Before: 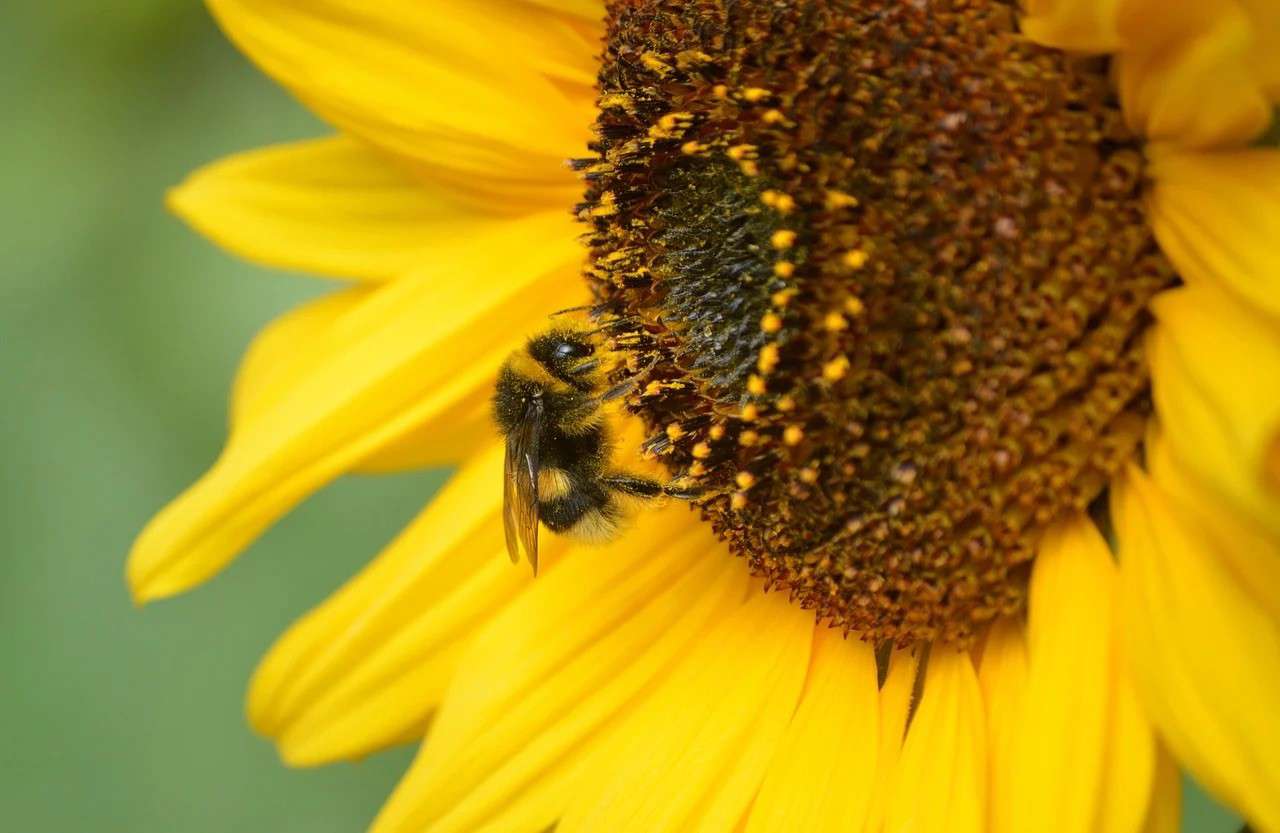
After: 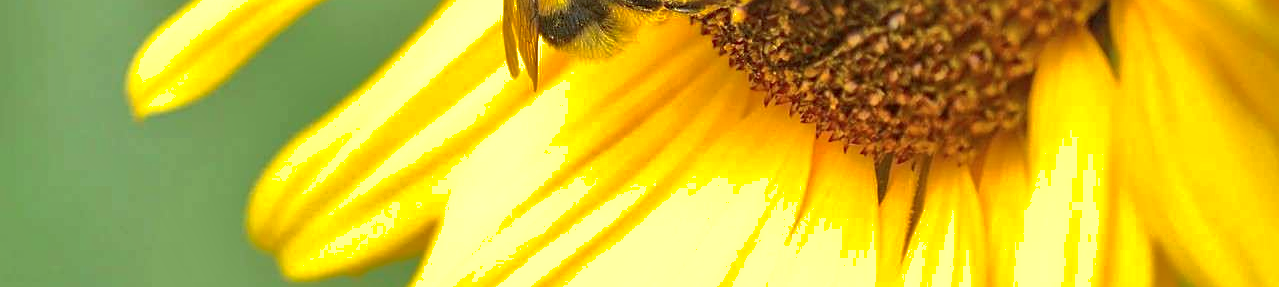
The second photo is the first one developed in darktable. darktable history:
crop and rotate: top 58.526%, bottom 6.958%
local contrast: mode bilateral grid, contrast 20, coarseness 49, detail 150%, midtone range 0.2
shadows and highlights: on, module defaults
sharpen: on, module defaults
exposure: black level correction -0.002, exposure 0.53 EV, compensate exposure bias true, compensate highlight preservation false
